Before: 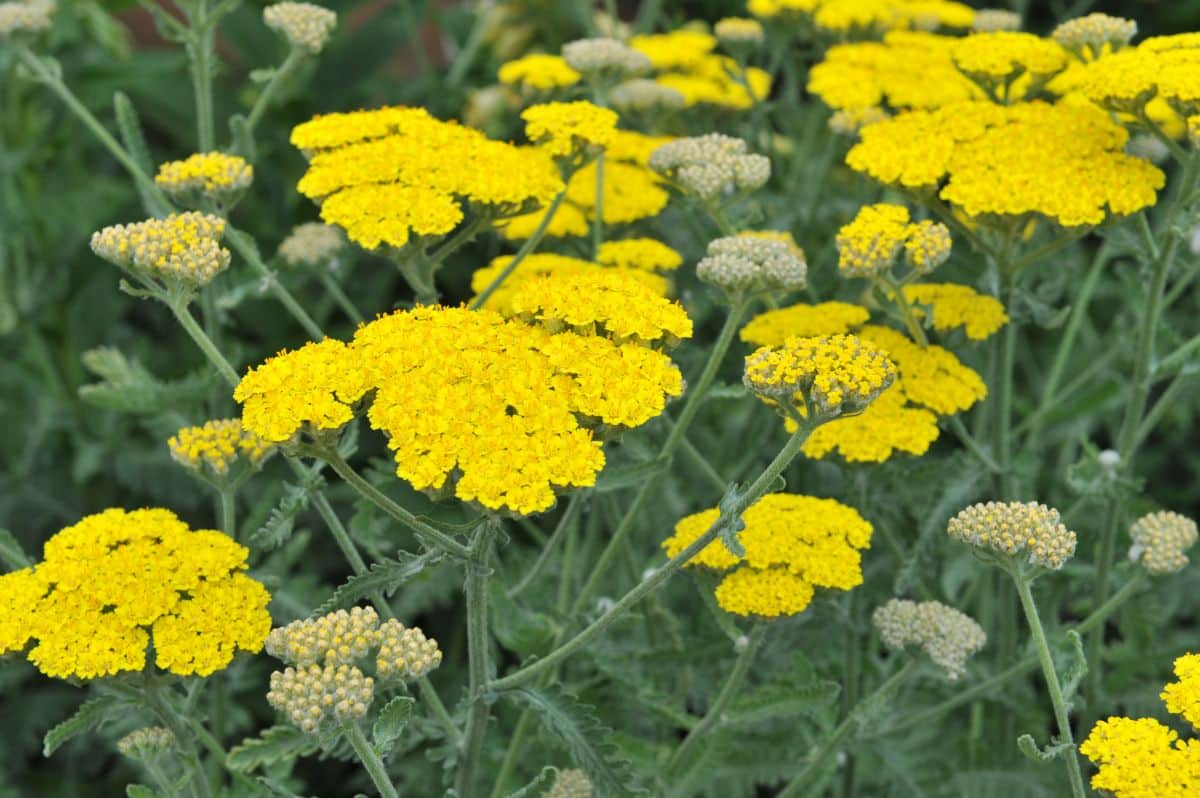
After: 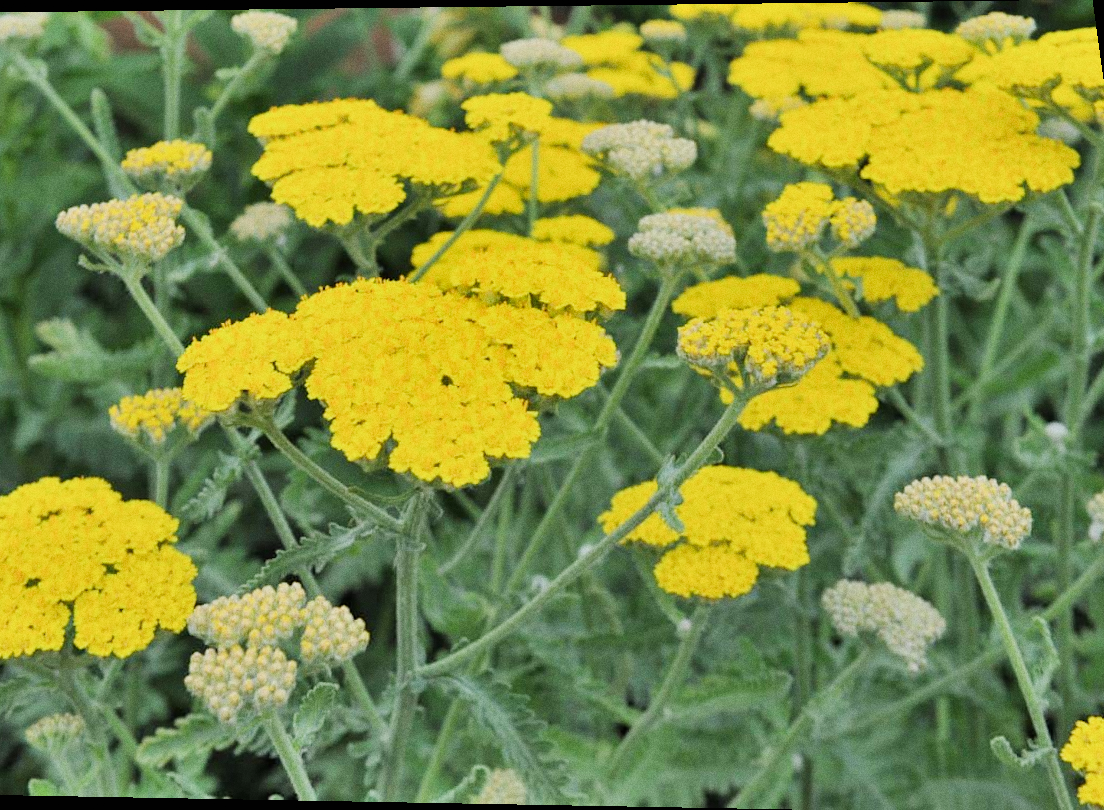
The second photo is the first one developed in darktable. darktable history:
shadows and highlights: soften with gaussian
crop: left 8.026%, right 7.374%
filmic rgb: black relative exposure -16 EV, white relative exposure 6.12 EV, hardness 5.22
exposure: exposure 0.64 EV, compensate highlight preservation false
grain: coarseness 0.09 ISO
rotate and perspective: rotation 0.128°, lens shift (vertical) -0.181, lens shift (horizontal) -0.044, shear 0.001, automatic cropping off
